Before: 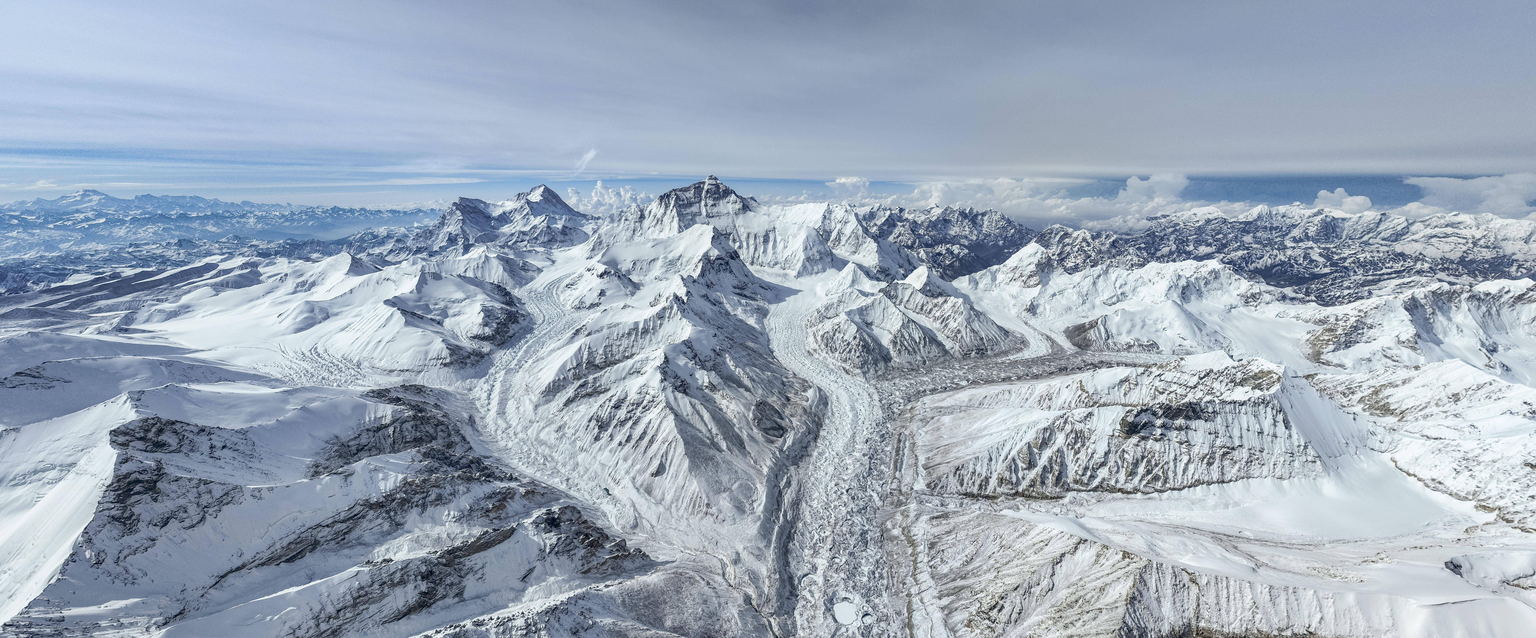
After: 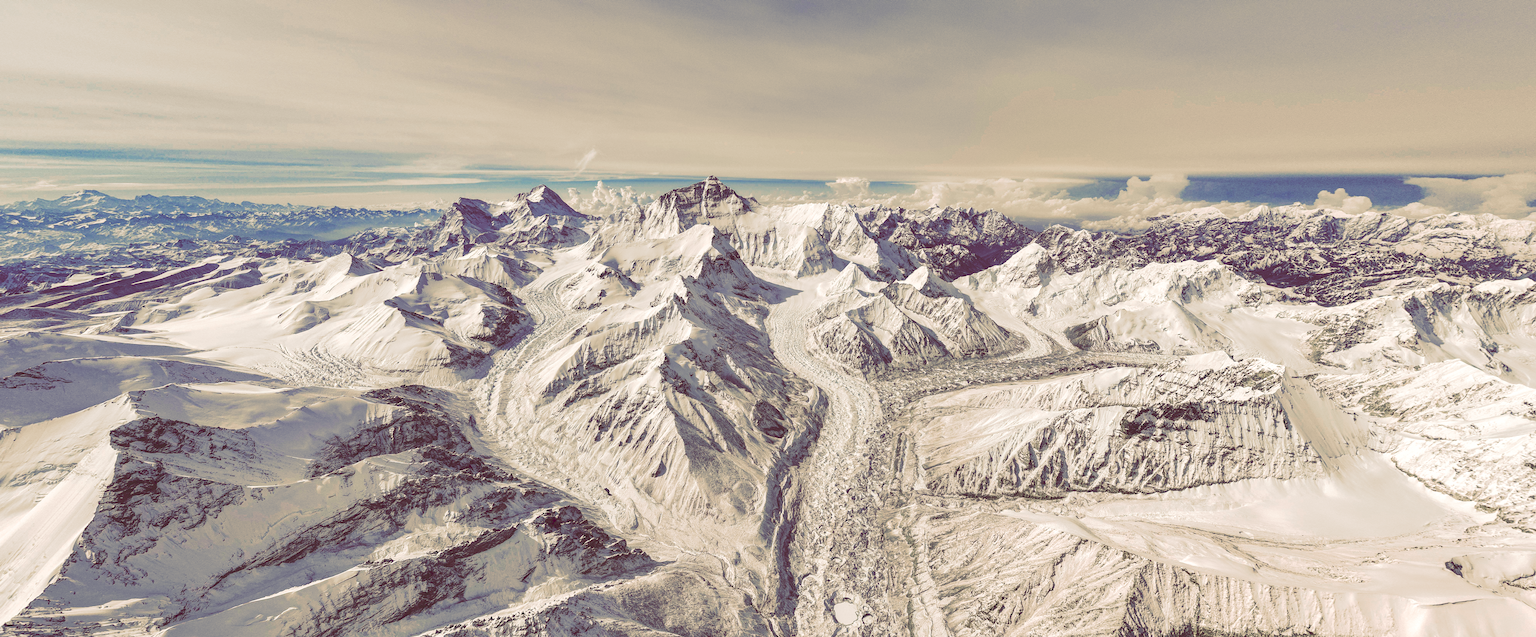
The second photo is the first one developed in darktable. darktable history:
tone curve: curves: ch0 [(0, 0) (0.003, 0.19) (0.011, 0.192) (0.025, 0.192) (0.044, 0.194) (0.069, 0.196) (0.1, 0.197) (0.136, 0.198) (0.177, 0.216) (0.224, 0.236) (0.277, 0.269) (0.335, 0.331) (0.399, 0.418) (0.468, 0.515) (0.543, 0.621) (0.623, 0.725) (0.709, 0.804) (0.801, 0.859) (0.898, 0.913) (1, 1)], preserve colors none
color look up table: target L [95.78, 91.33, 91.92, 78.11, 82.48, 75.69, 67.04, 67.15, 65.07, 53.24, 51.45, 40.03, 40.12, 18.4, 201.39, 104.93, 77.14, 72.49, 69.03, 61.19, 63.88, 57.74, 58.4, 53.88, 48.77, 38.22, 12.75, 9.787, 87.62, 85.2, 84.35, 77.57, 81.19, 69.52, 57.58, 58.46, 45.33, 47.75, 32.39, 30.64, 28.41, 17.2, 10.18, 63.07, 66.14, 54.06, 46.26, 46.88, 11.08], target a [4.4, 13.96, -2.534, -35.8, -22.19, -15.42, -32.4, -9.38, -19.86, -21.18, -26.78, -8.863, -9.428, 27.75, 0, 0, 27.05, 13.06, 33.4, 9.53, 44.92, 1.079, 48.12, 42.33, 26.16, 21.15, 50.91, 45.28, 26.6, 26.17, 30.91, 25.48, 32.46, 39.46, 19.56, 52.62, 44.27, 33.87, 9.578, 27.77, 40.46, 63.42, 46.34, -16.52, -12.82, -22.63, 5.981, 1.552, 47.44], target b [54.62, 40.45, 53.38, 21.73, 35.73, 30.82, 25.69, 20.97, 34.39, 4.528, 19.26, 17.9, -0.463, 30.9, -0.001, -0.003, 34.17, 22.35, 44.61, 48.2, 21.03, 19.25, 46.69, 33.37, 16.38, 35.34, 21.2, 16.08, 30.87, 33.31, 24.87, 20.99, 21.59, 4.102, 7.11, 10.08, -33.21, -8.924, 0.257, -30.36, -5.347, -44, 7.433, -9.417, 7.41, -15.3, -36.31, -17.4, -10.74], num patches 49
